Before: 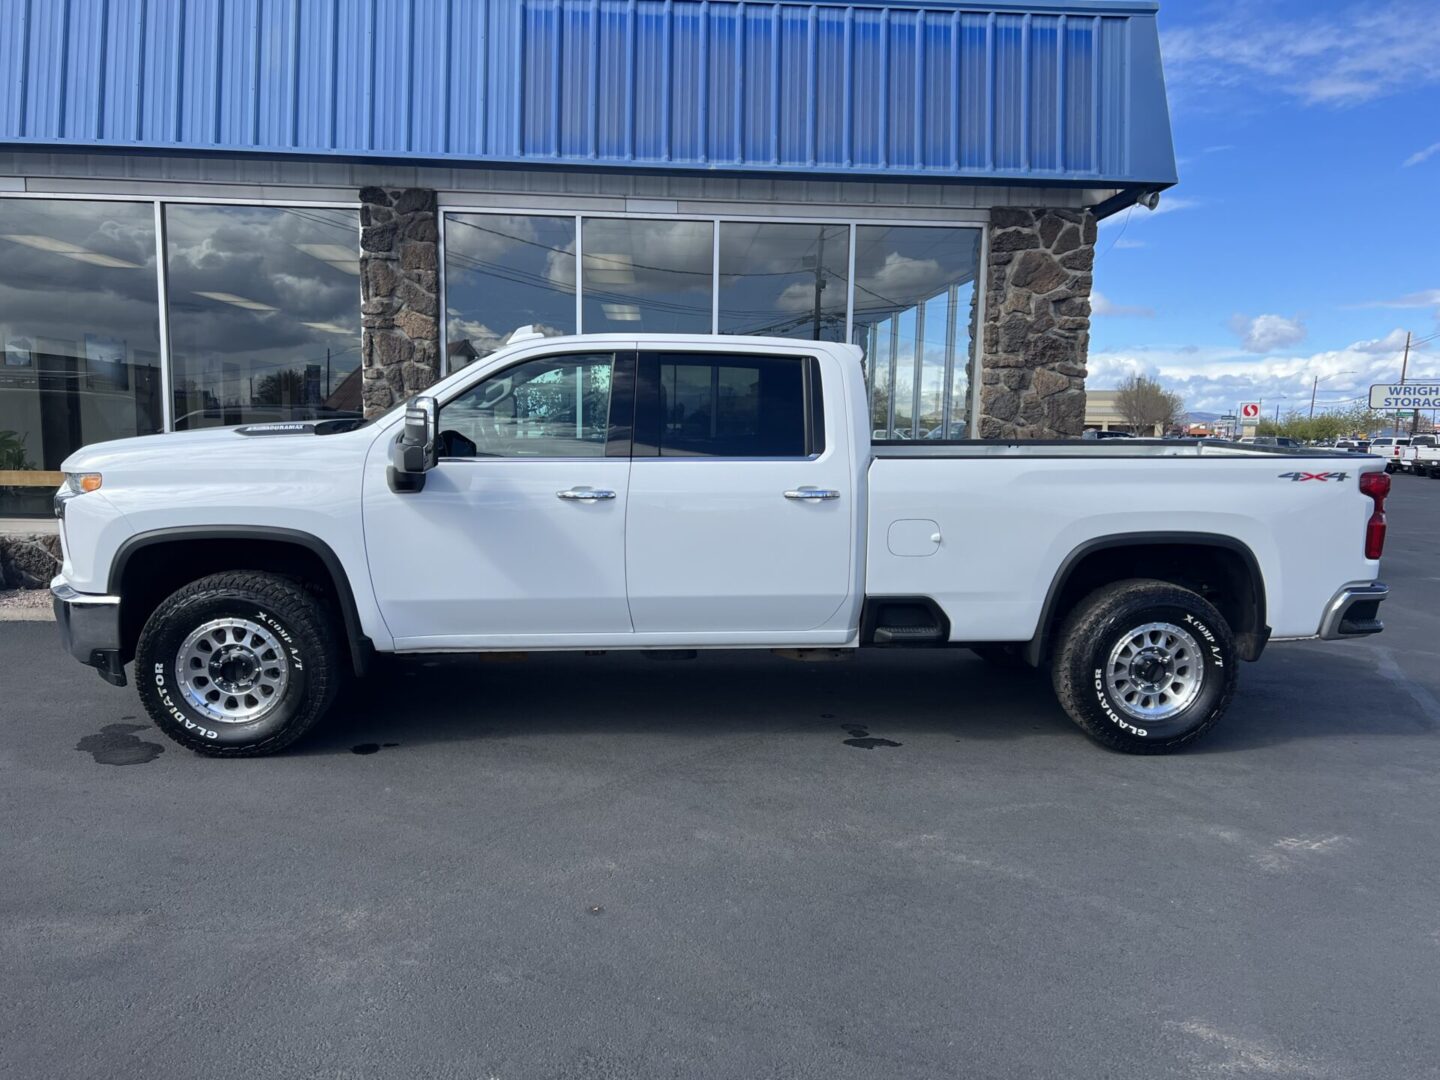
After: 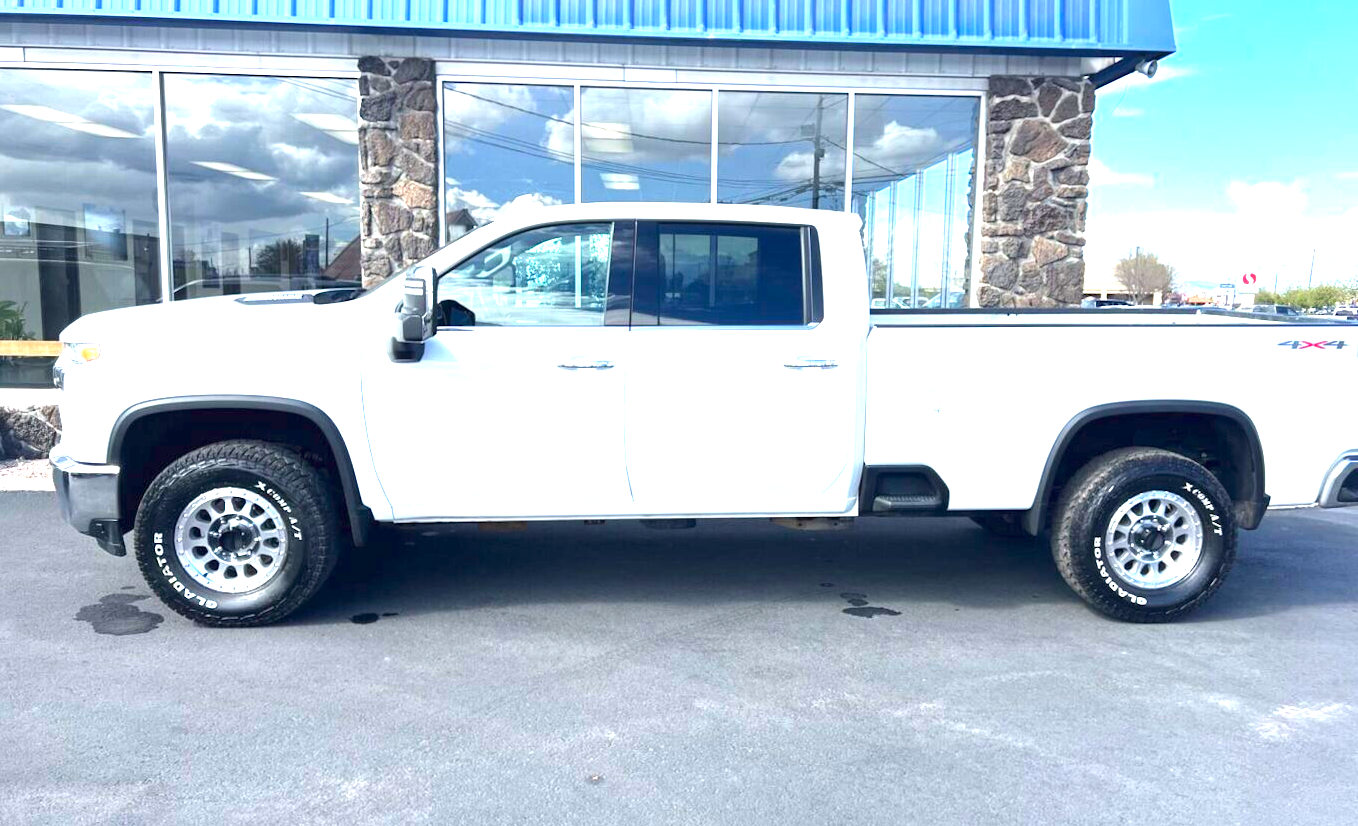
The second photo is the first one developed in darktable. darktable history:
crop and rotate: angle 0.085°, top 12.069%, right 5.447%, bottom 11.245%
tone equalizer: edges refinement/feathering 500, mask exposure compensation -1.57 EV, preserve details no
local contrast: mode bilateral grid, contrast 10, coarseness 24, detail 111%, midtone range 0.2
exposure: black level correction 0, exposure 1.994 EV, compensate highlight preservation false
